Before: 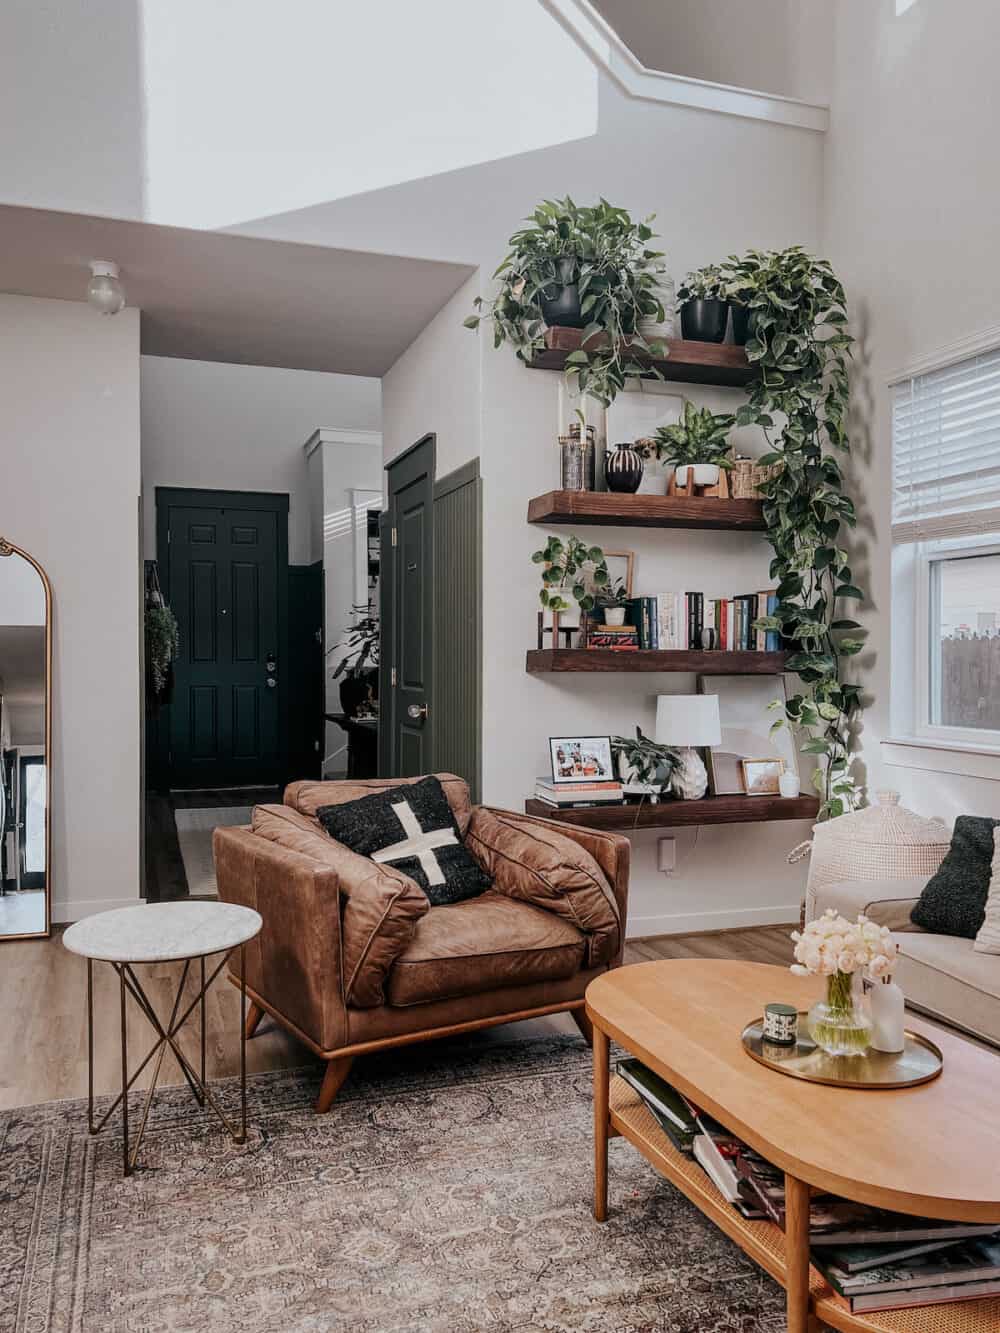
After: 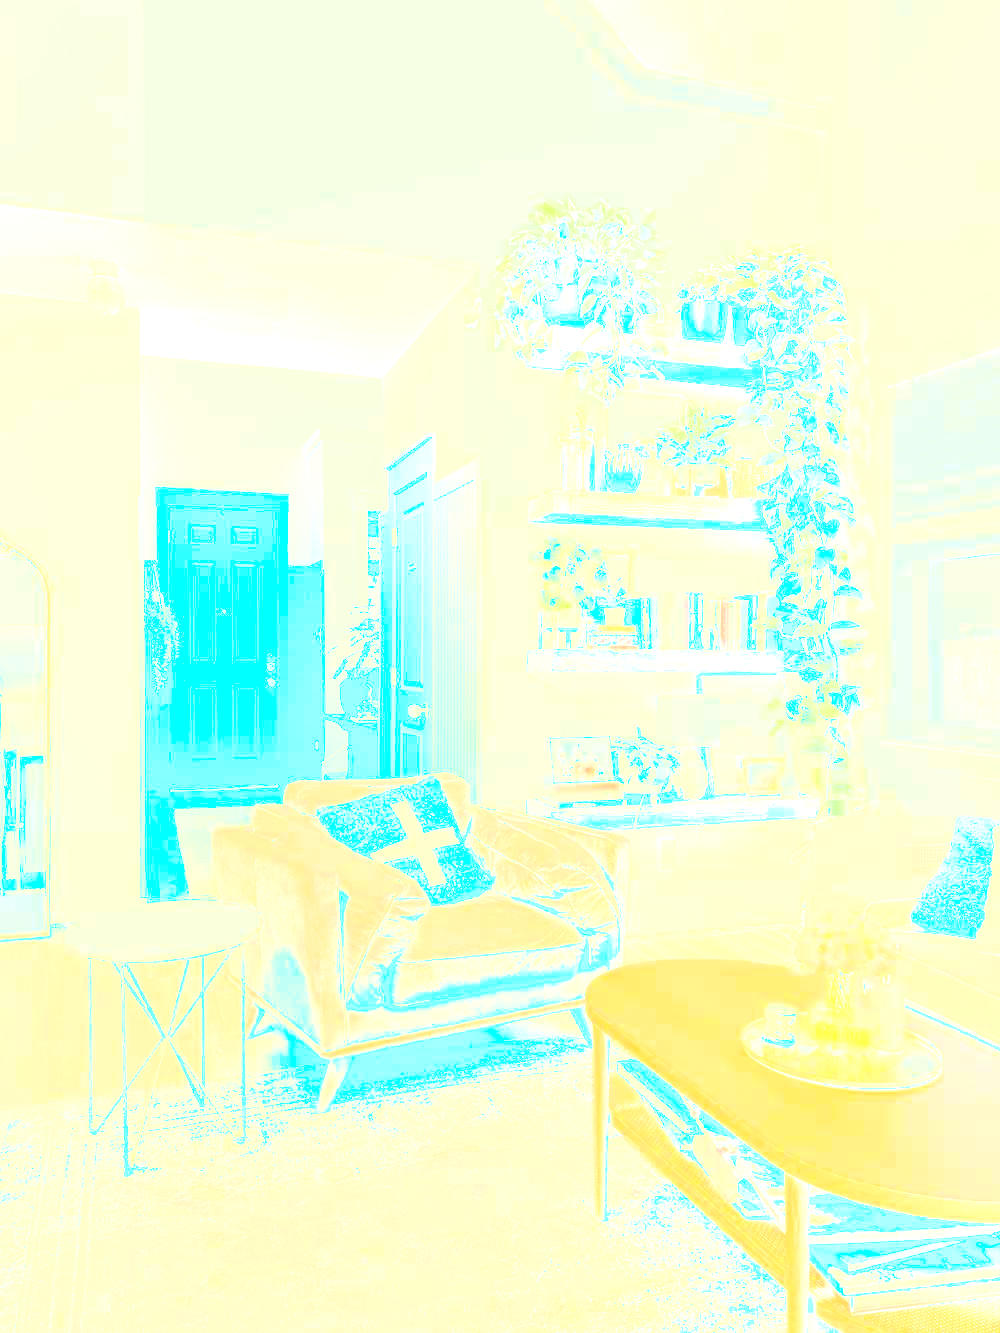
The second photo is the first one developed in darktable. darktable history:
color balance: lift [1.005, 0.99, 1.007, 1.01], gamma [1, 1.034, 1.032, 0.966], gain [0.873, 1.055, 1.067, 0.933]
bloom: size 70%, threshold 25%, strength 70%
contrast brightness saturation: contrast 1, brightness 1, saturation 1
